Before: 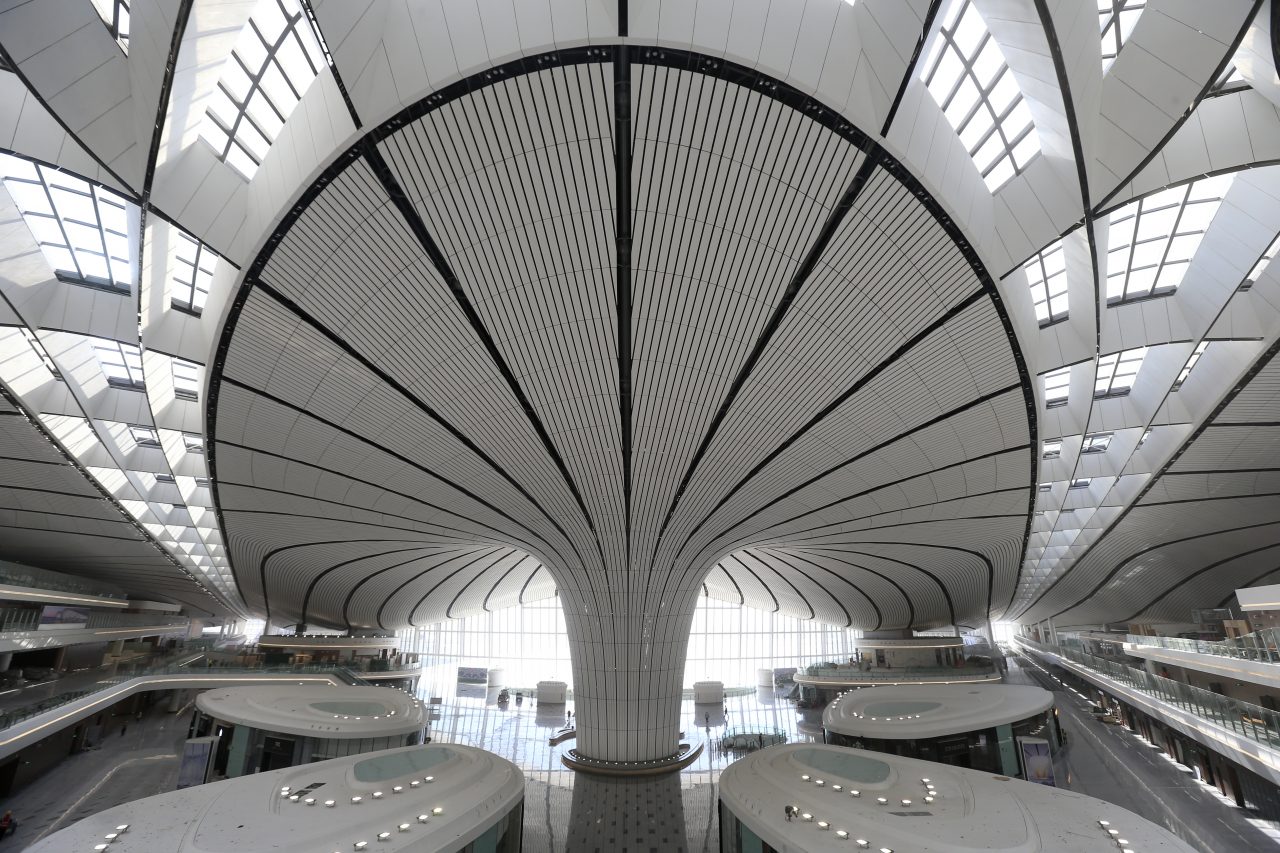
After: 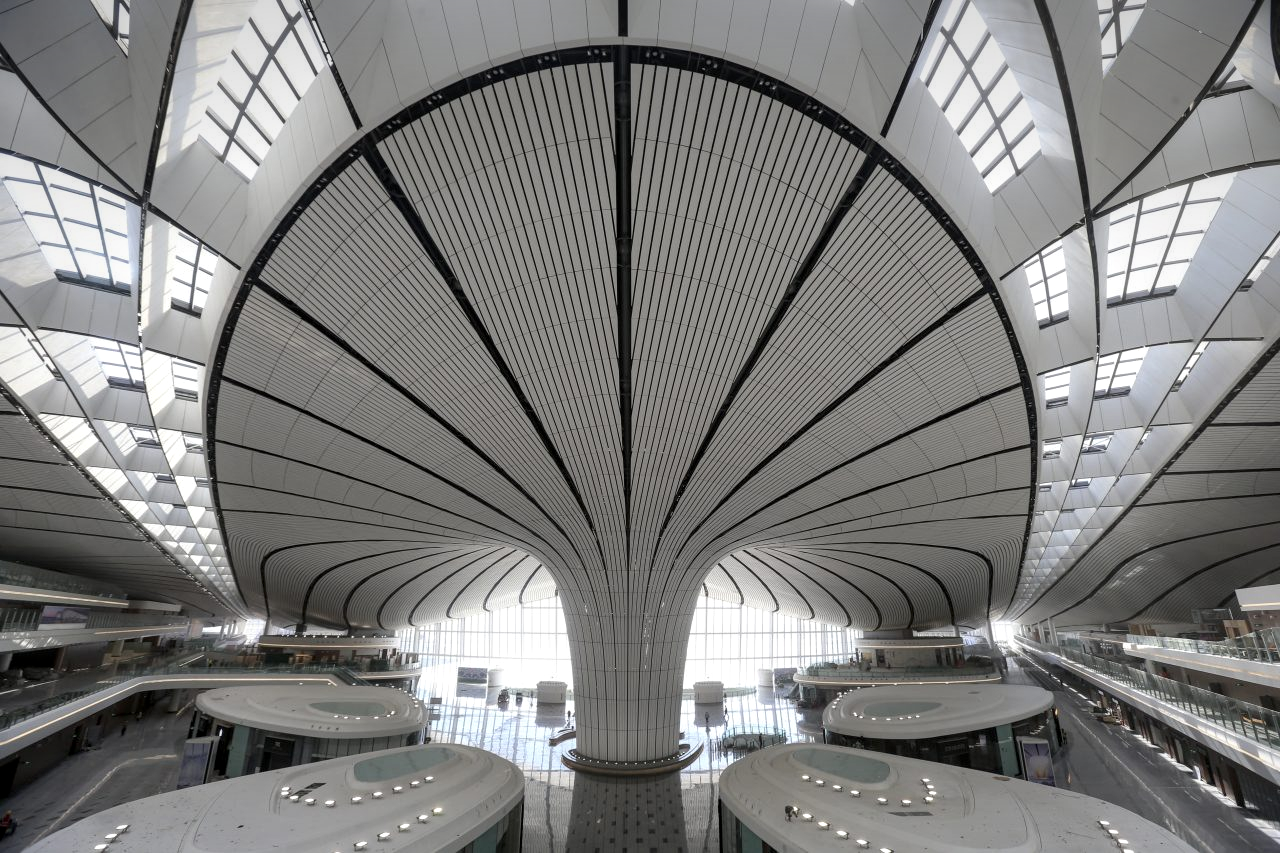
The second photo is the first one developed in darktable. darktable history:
vignetting: fall-off start 97.52%, fall-off radius 100%, brightness -0.574, saturation 0, center (-0.027, 0.404), width/height ratio 1.368, unbound false
local contrast: on, module defaults
